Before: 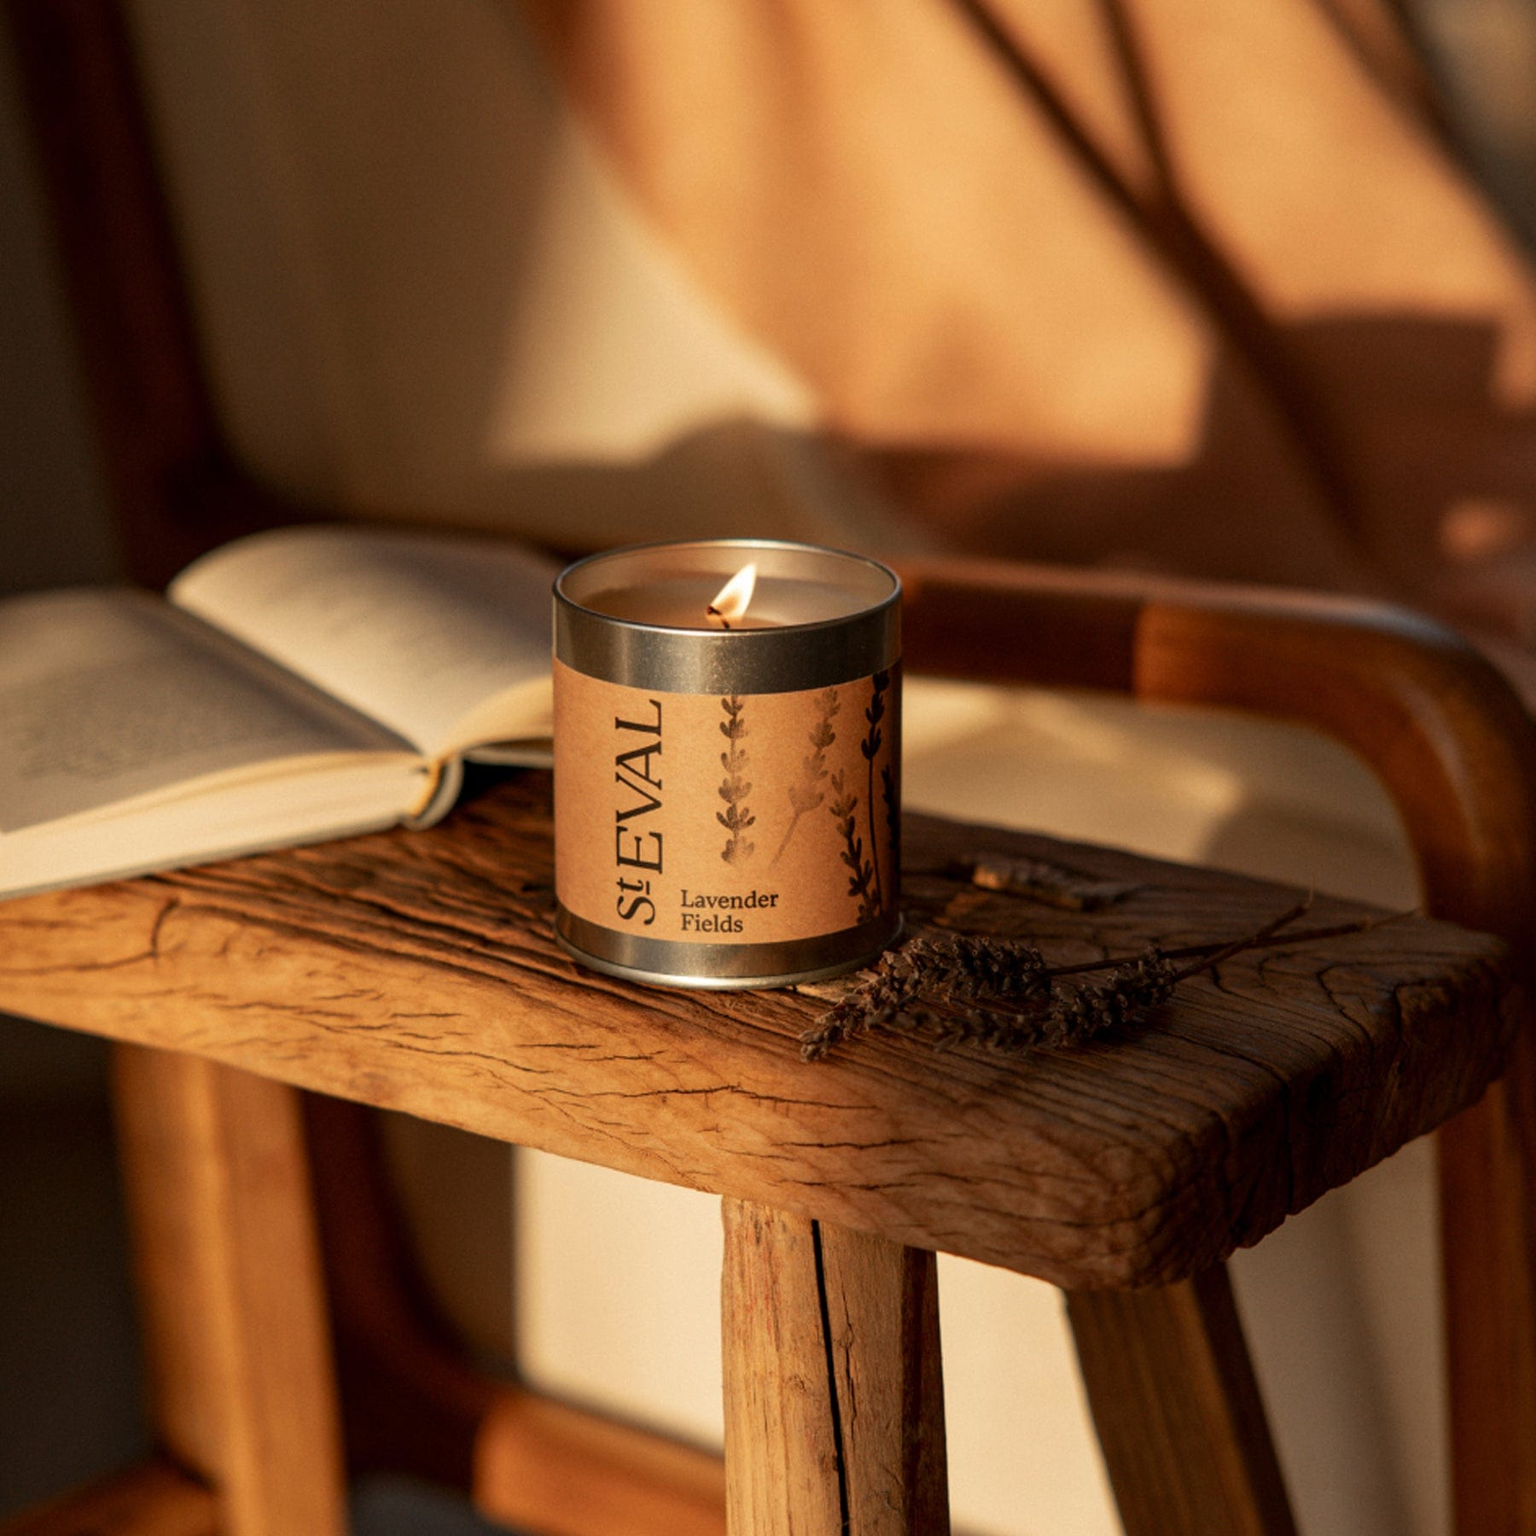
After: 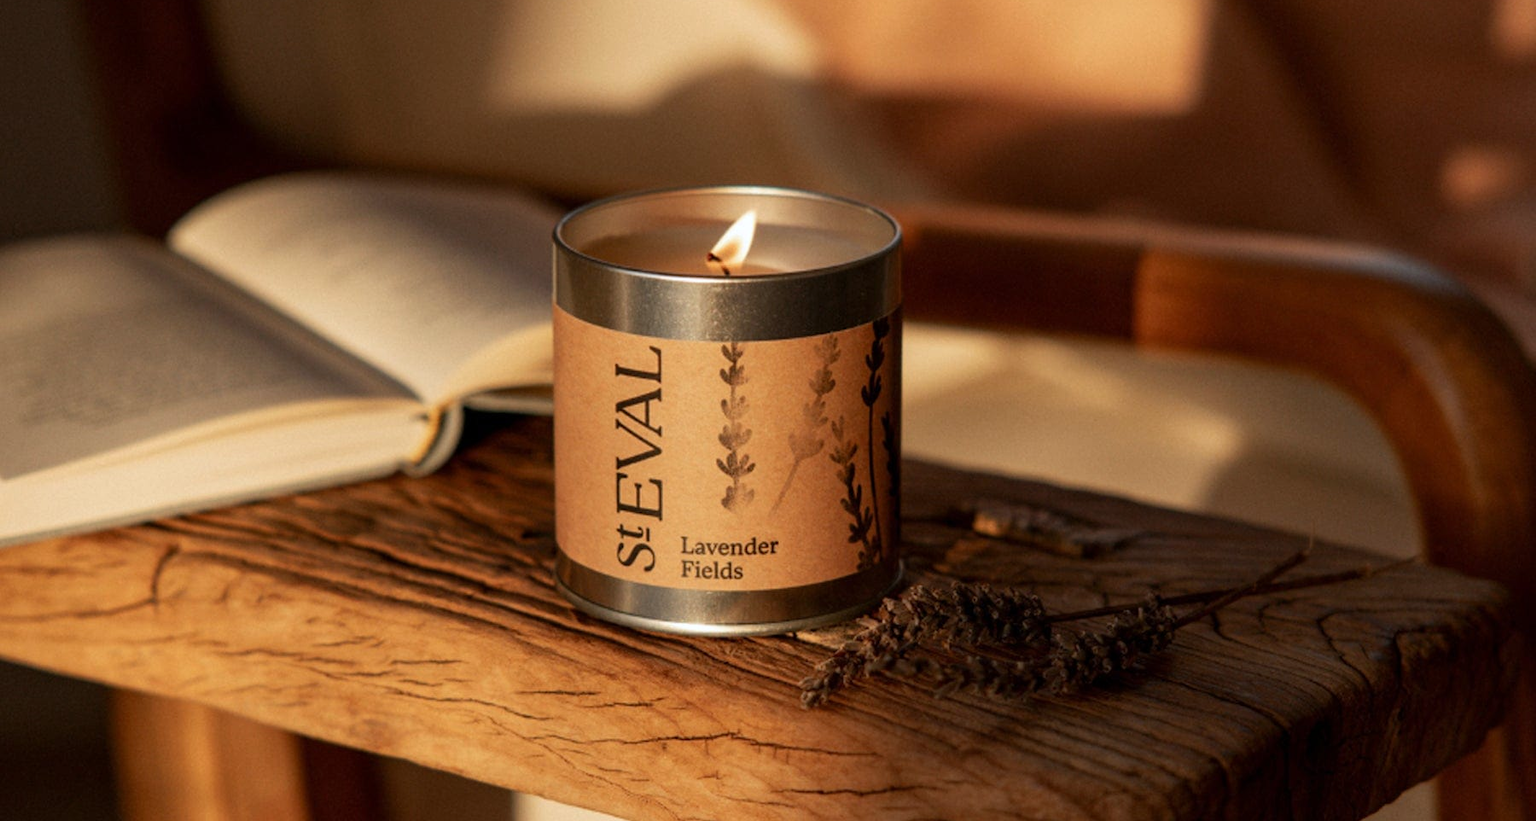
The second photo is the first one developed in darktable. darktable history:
crop and rotate: top 23.043%, bottom 23.437%
white balance: red 0.983, blue 1.036
